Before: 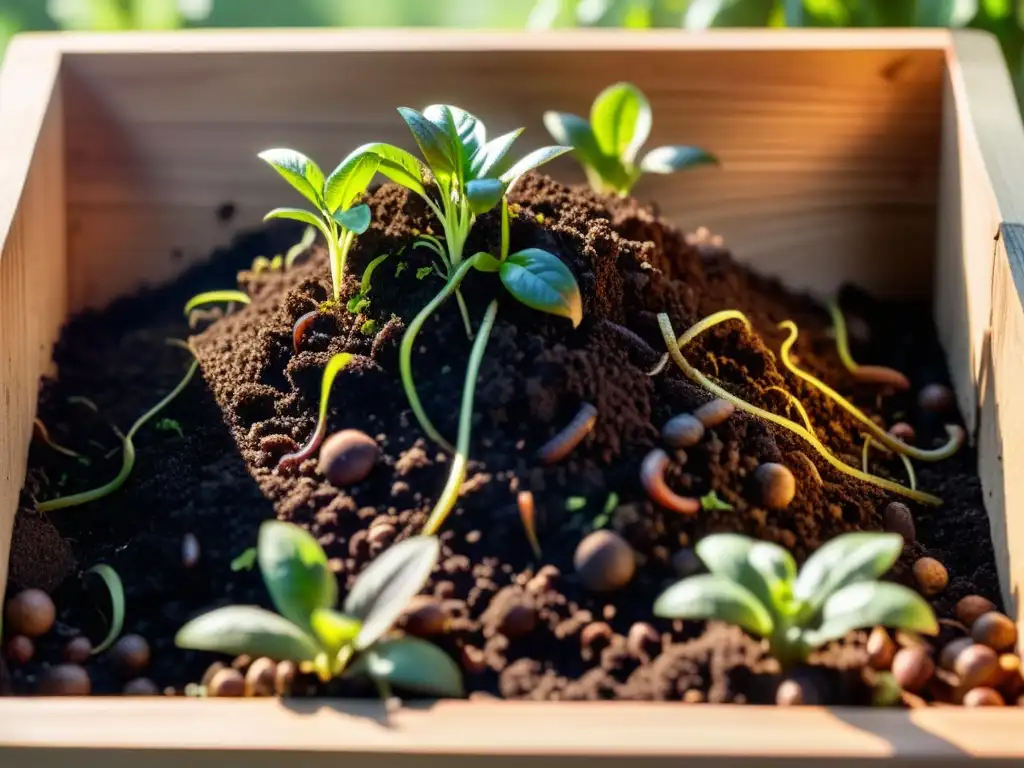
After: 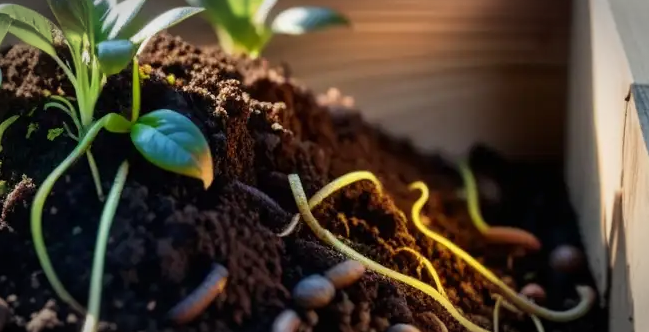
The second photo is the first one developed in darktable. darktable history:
crop: left 36.123%, top 18.179%, right 0.475%, bottom 38.578%
vignetting: automatic ratio true
